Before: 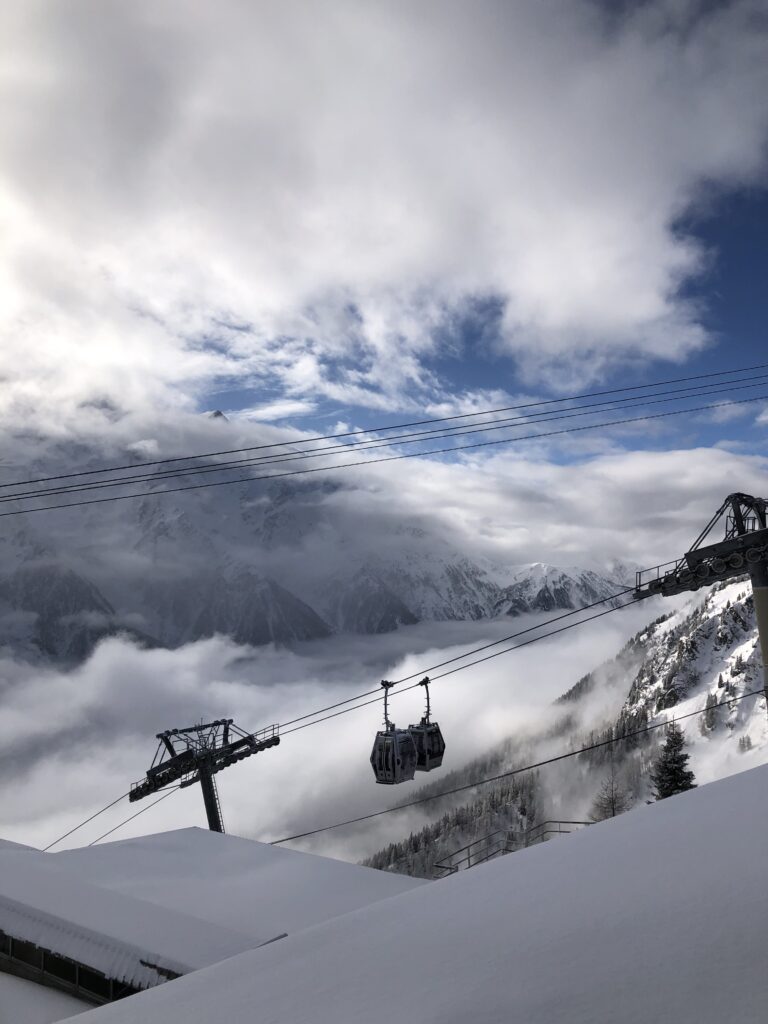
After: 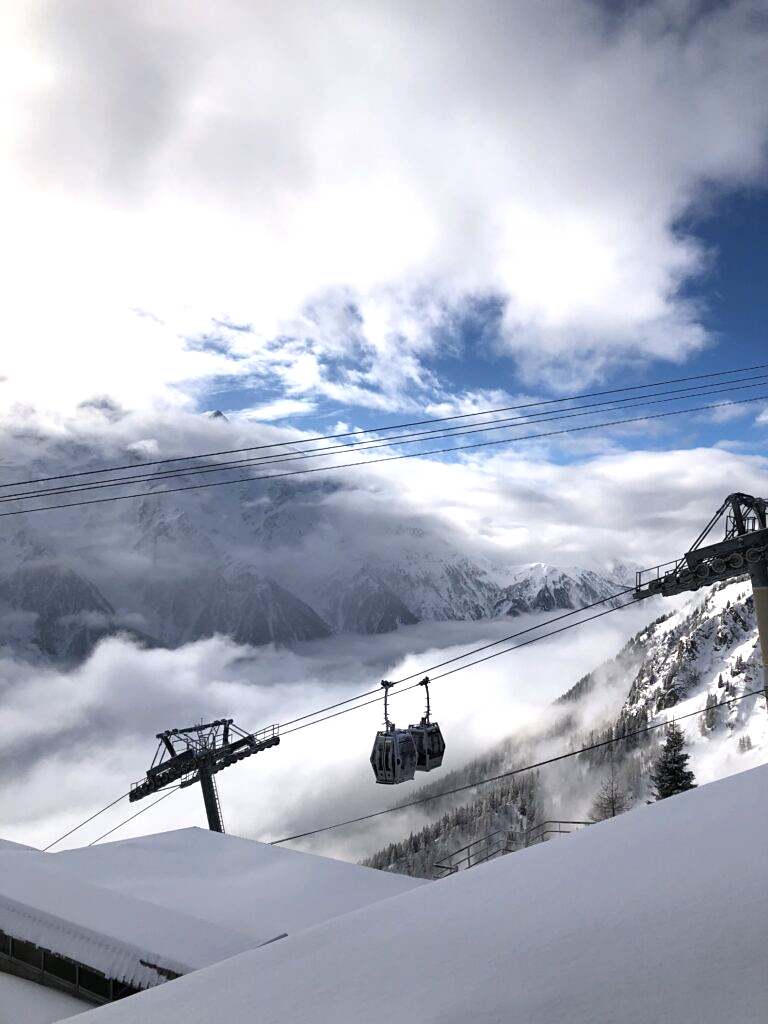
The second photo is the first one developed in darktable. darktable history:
sharpen: amount 0.2
exposure: exposure 0.574 EV, compensate highlight preservation false
